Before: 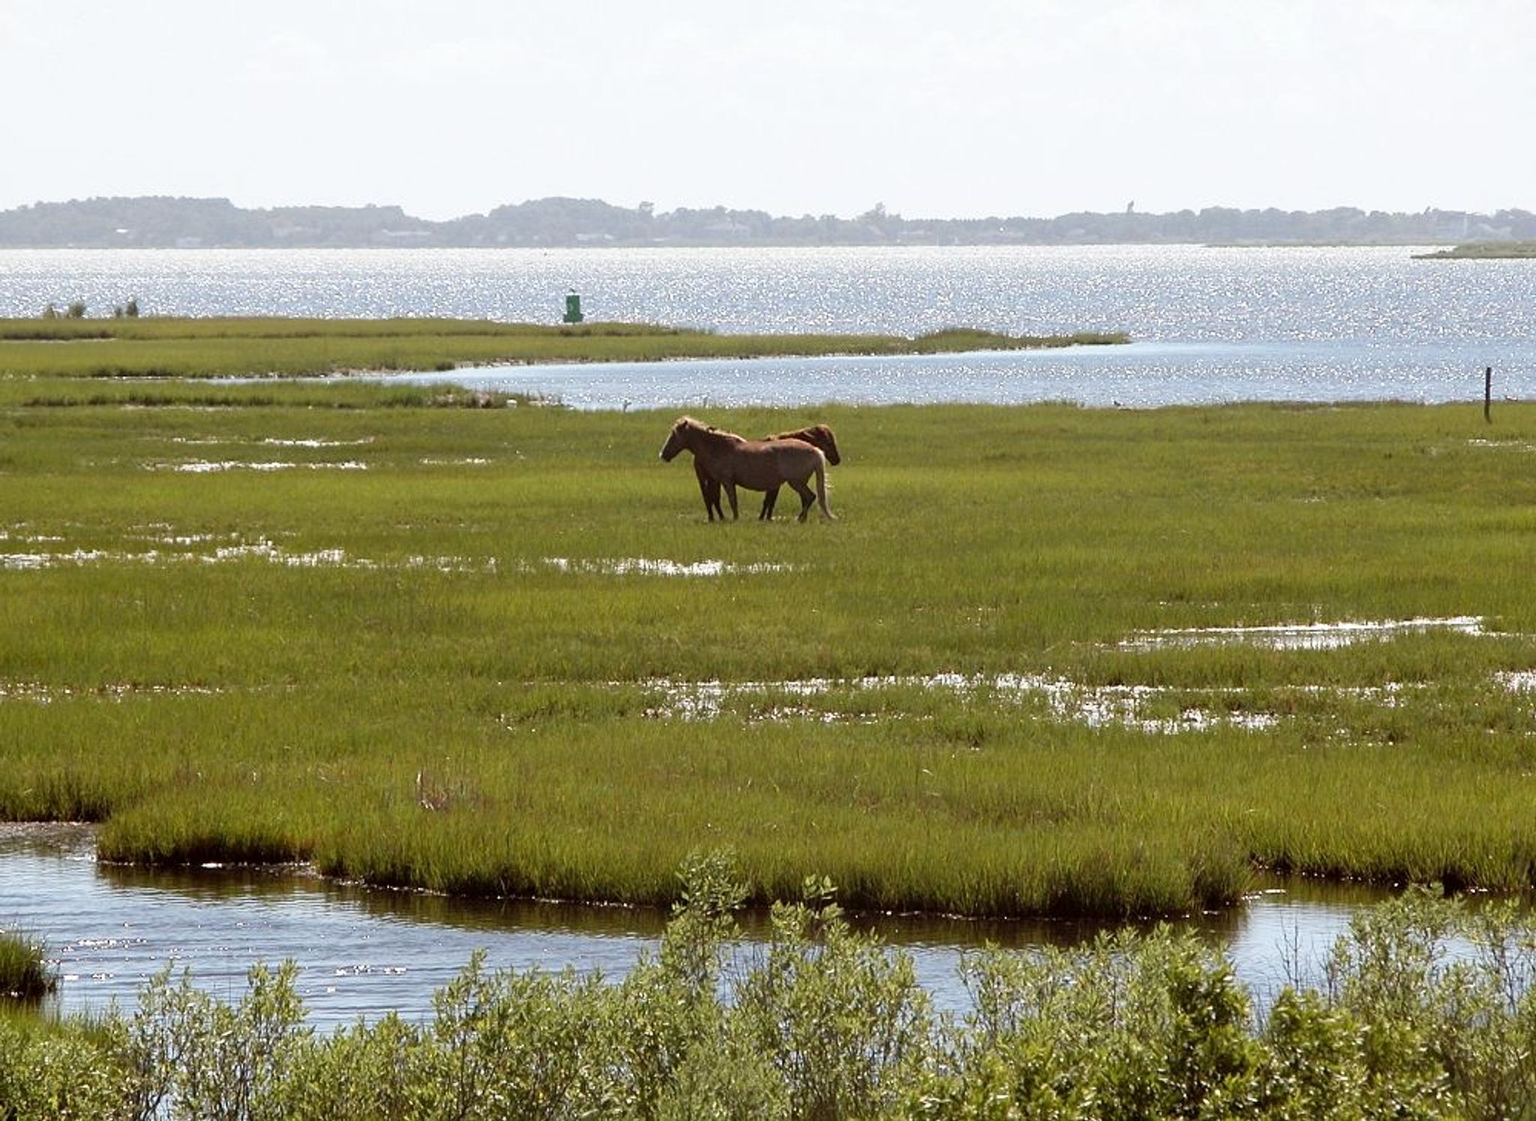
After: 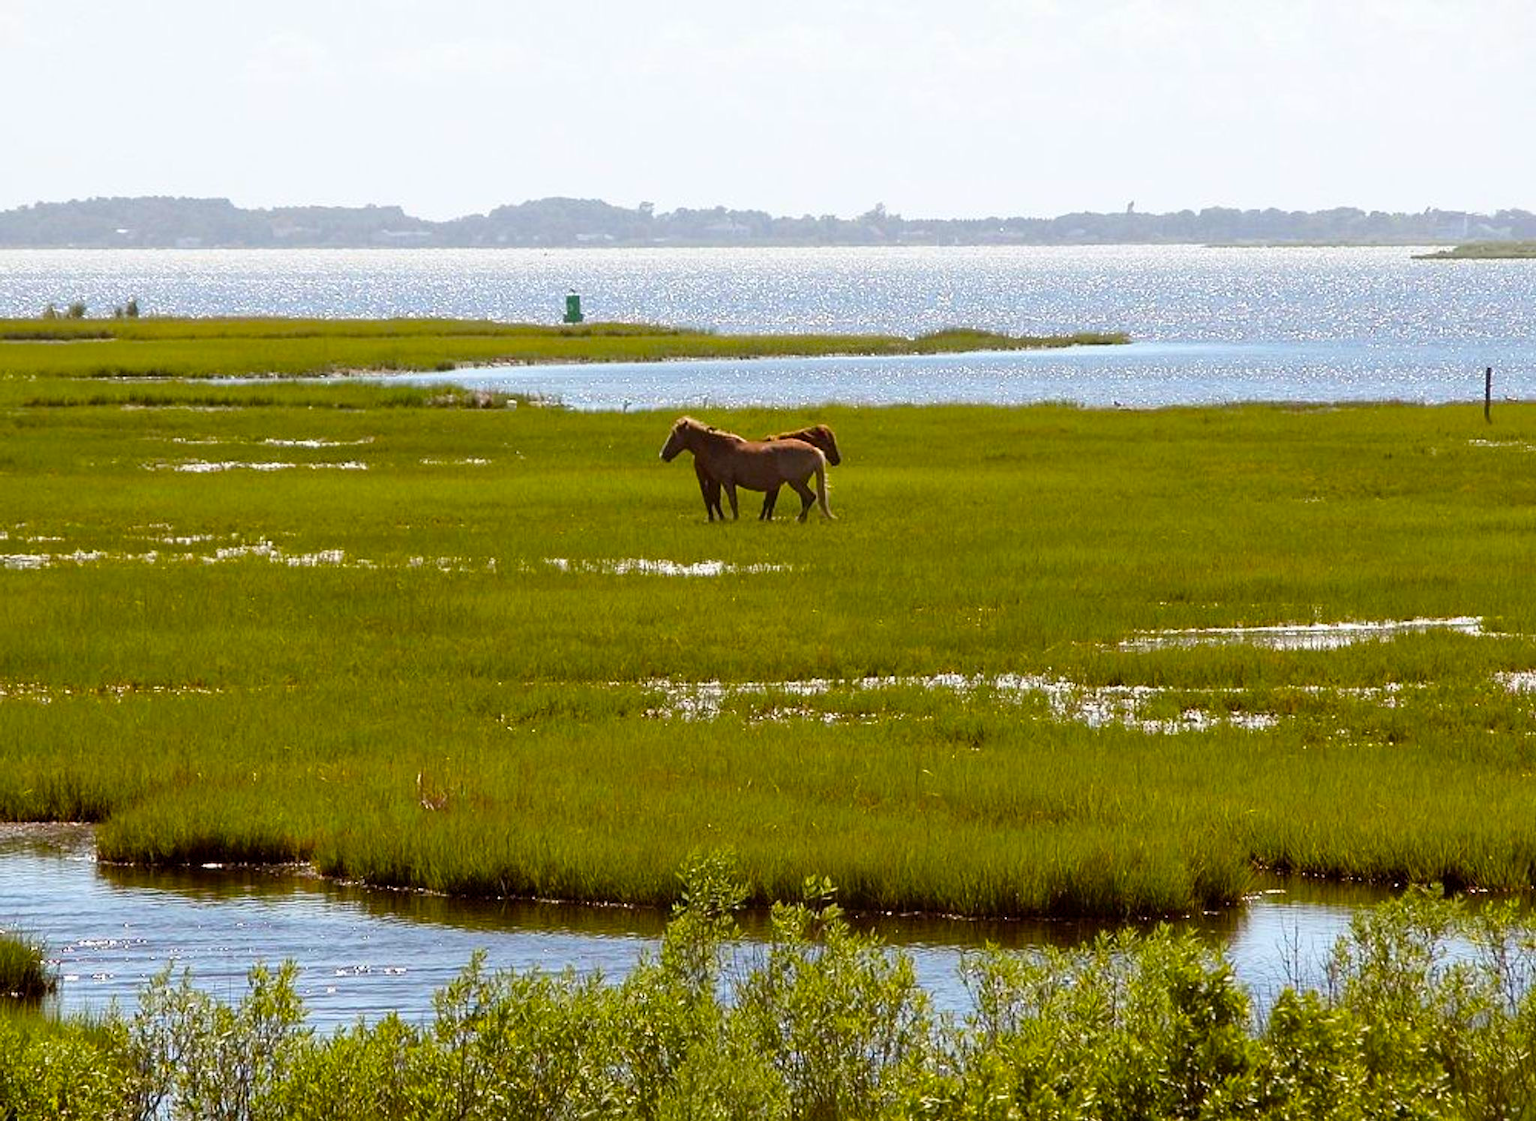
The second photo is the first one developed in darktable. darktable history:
color balance rgb: perceptual saturation grading › global saturation 49.372%, global vibrance 20%
